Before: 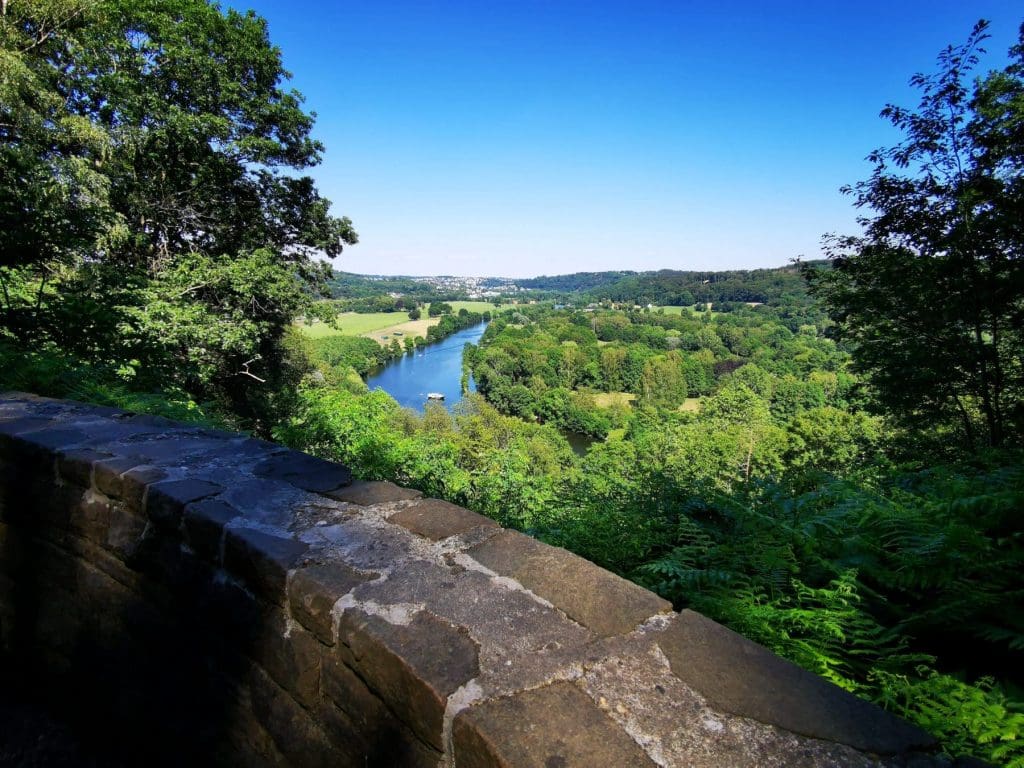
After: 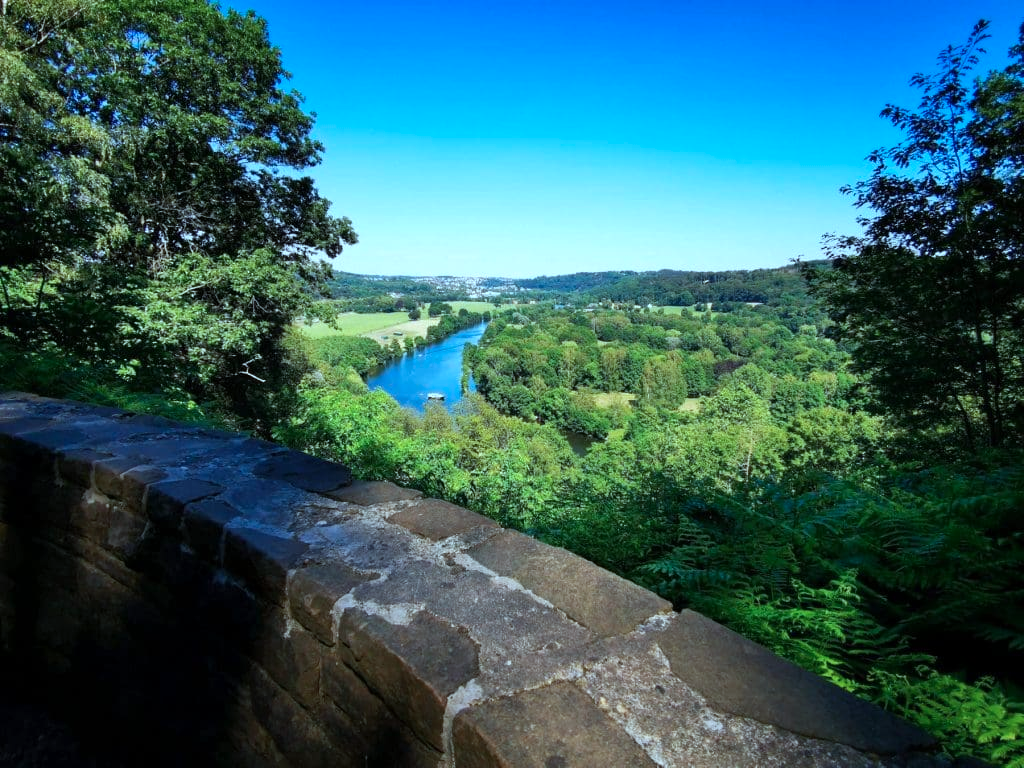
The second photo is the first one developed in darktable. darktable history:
color correction: highlights a* -11.71, highlights b* -15.58
exposure: exposure 0.131 EV, compensate highlight preservation false
